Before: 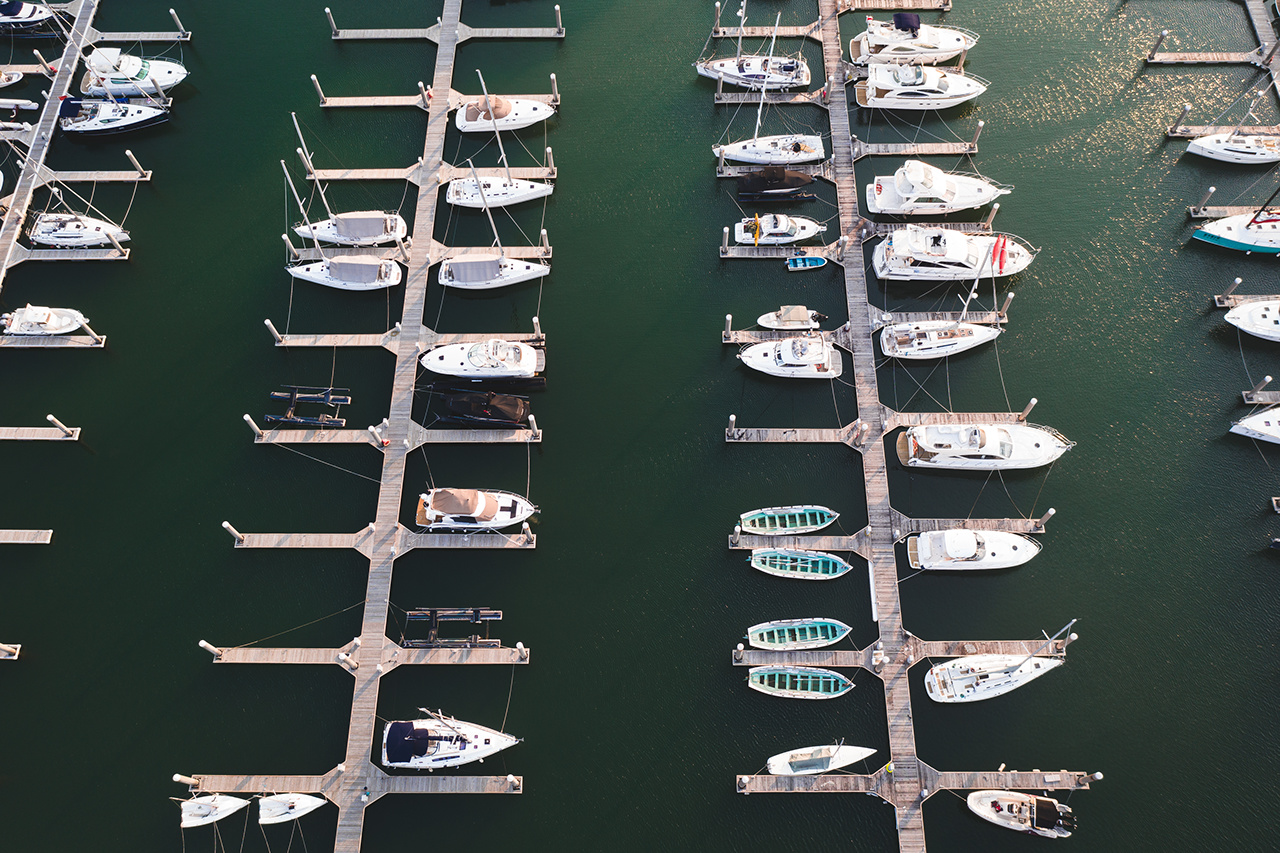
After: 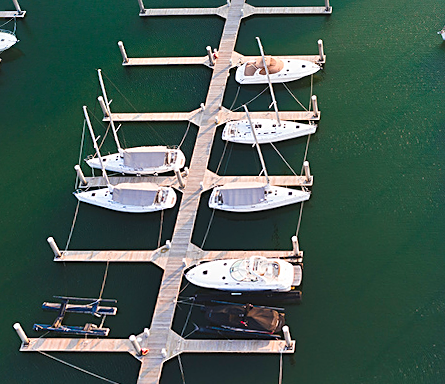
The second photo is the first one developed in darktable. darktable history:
rotate and perspective: rotation 0.72°, lens shift (vertical) -0.352, lens shift (horizontal) -0.051, crop left 0.152, crop right 0.859, crop top 0.019, crop bottom 0.964
sharpen: on, module defaults
crop and rotate: left 10.817%, top 0.062%, right 47.194%, bottom 53.626%
shadows and highlights: soften with gaussian
color balance rgb: linear chroma grading › global chroma 15%, perceptual saturation grading › global saturation 30%
